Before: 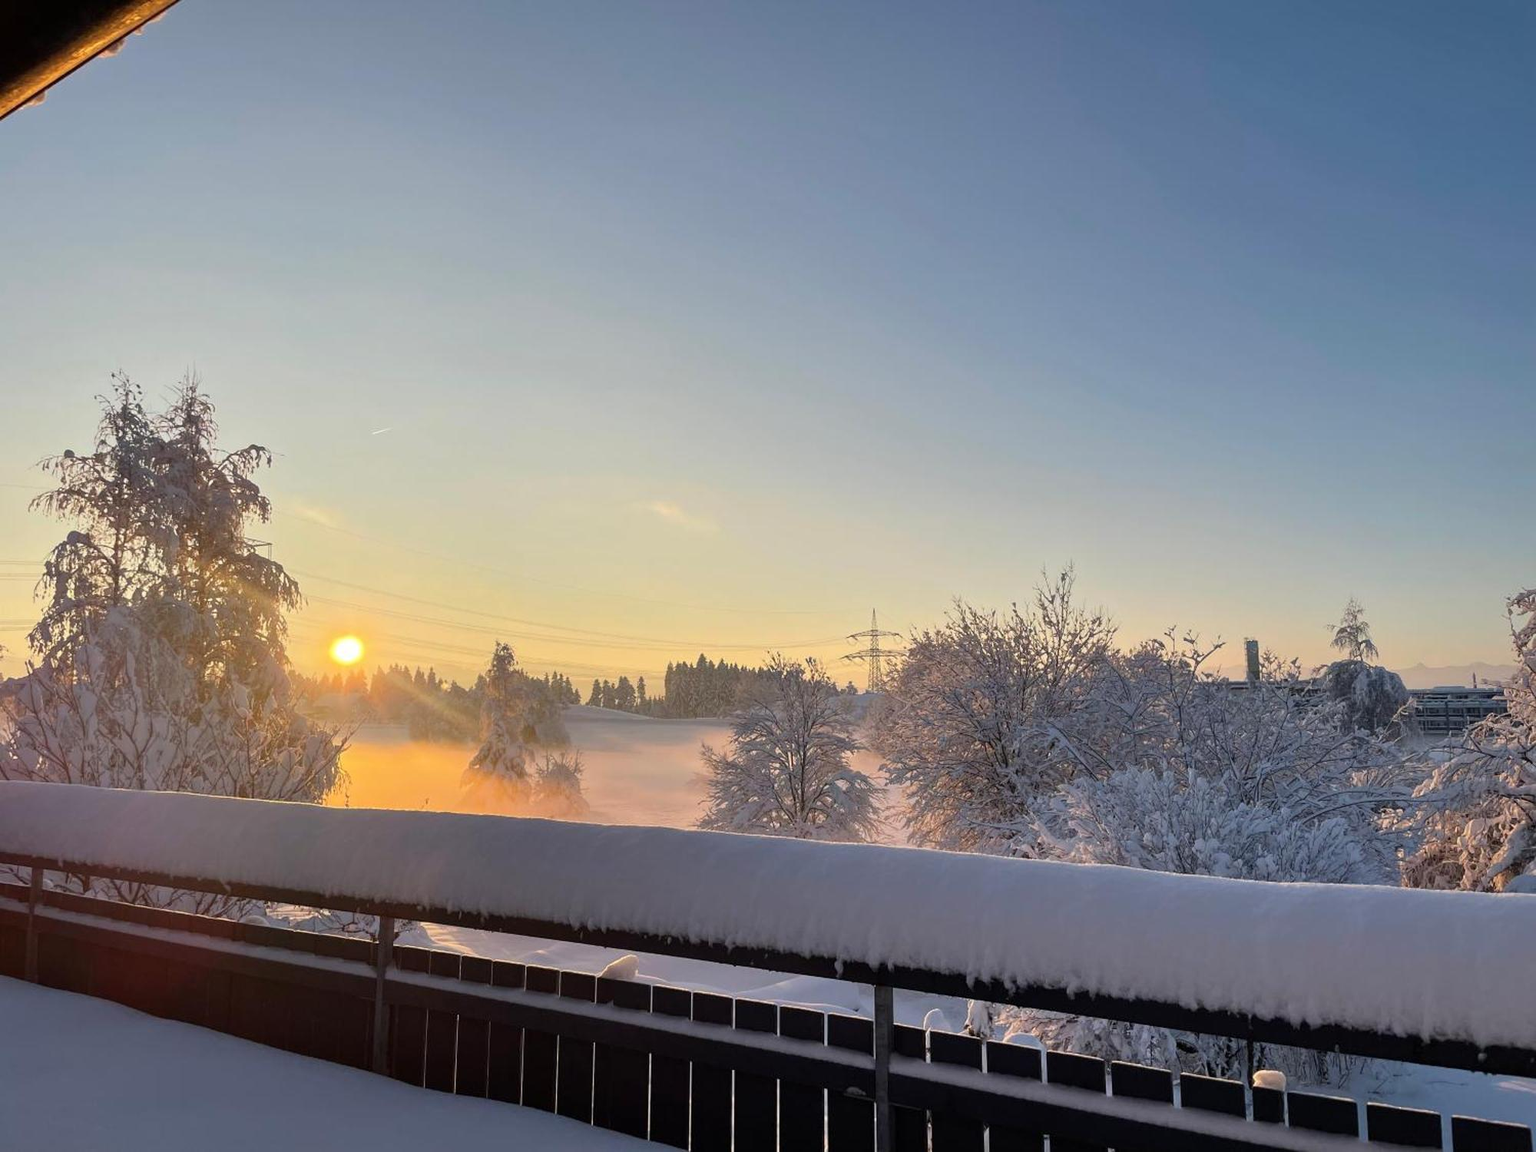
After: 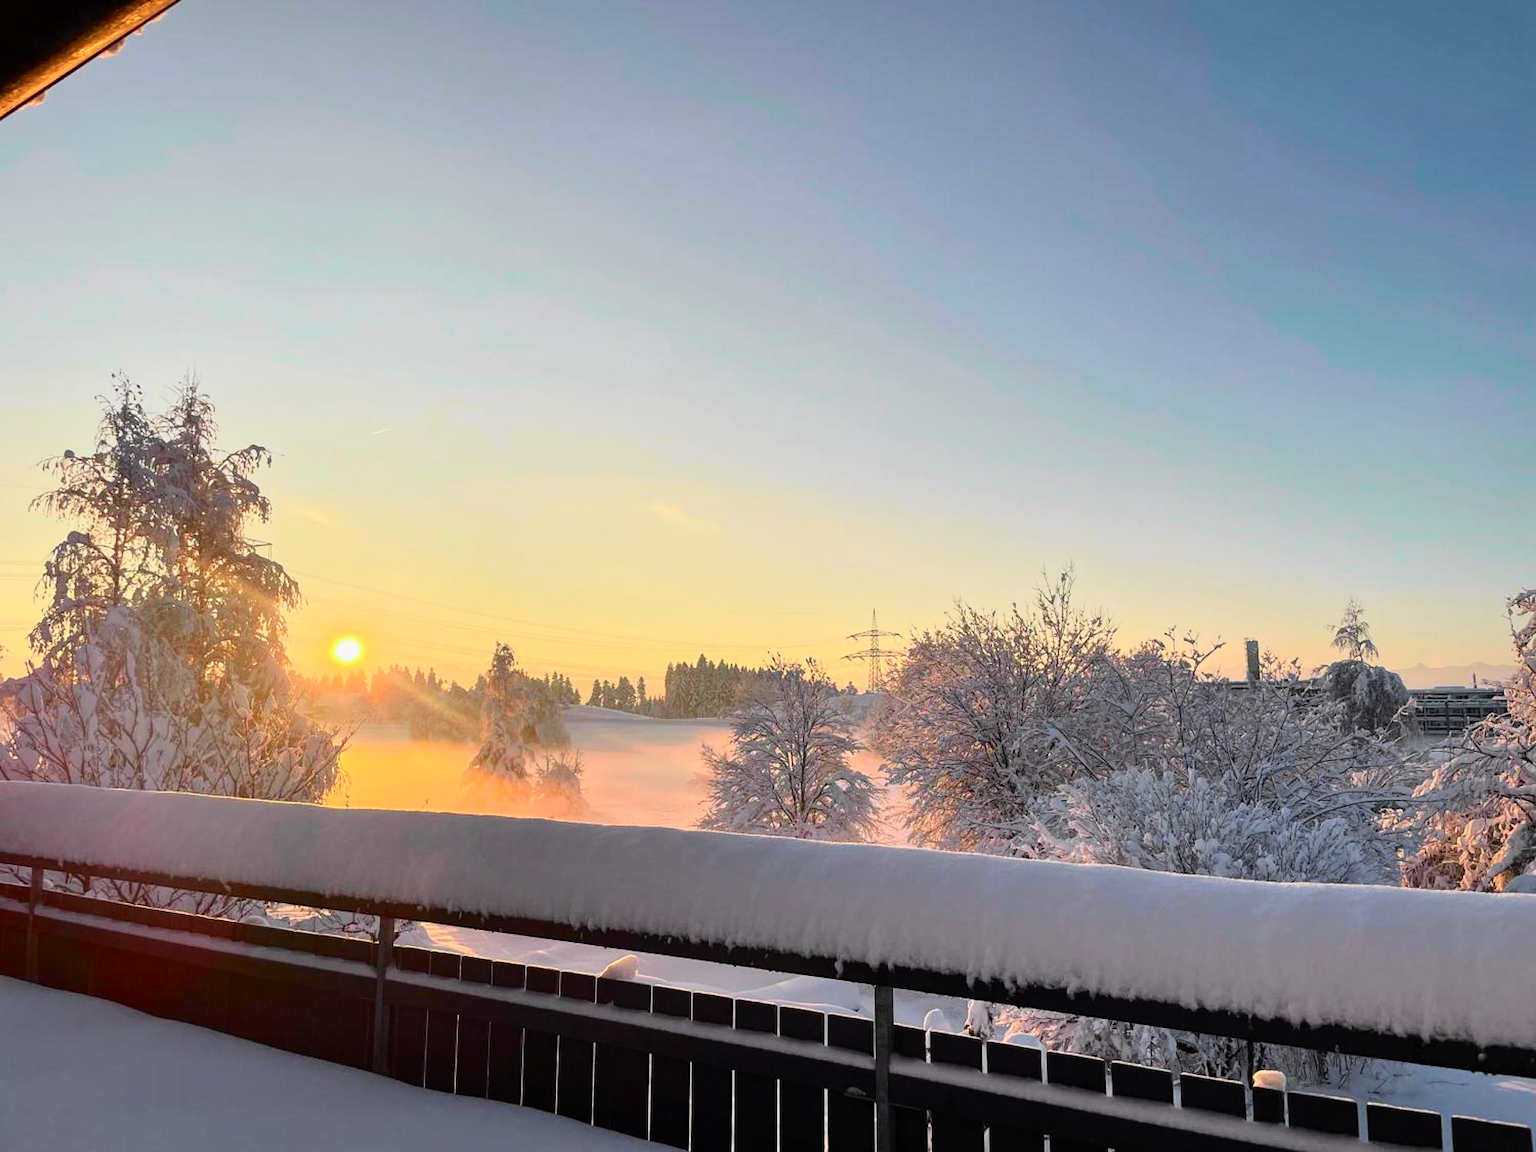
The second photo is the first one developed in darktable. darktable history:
tone curve: curves: ch0 [(0, 0) (0.131, 0.116) (0.316, 0.345) (0.501, 0.584) (0.629, 0.732) (0.812, 0.888) (1, 0.974)]; ch1 [(0, 0) (0.366, 0.367) (0.475, 0.453) (0.494, 0.497) (0.504, 0.503) (0.553, 0.584) (1, 1)]; ch2 [(0, 0) (0.333, 0.346) (0.375, 0.375) (0.424, 0.43) (0.476, 0.492) (0.502, 0.501) (0.533, 0.556) (0.566, 0.599) (0.614, 0.653) (1, 1)], color space Lab, independent channels, preserve colors none
